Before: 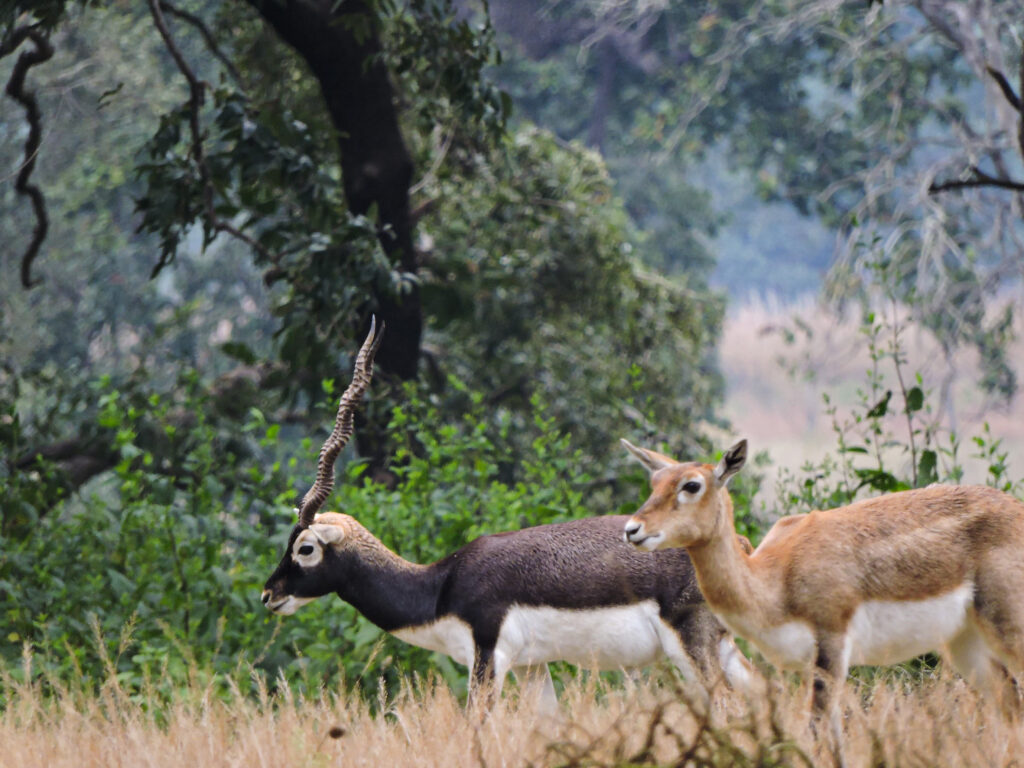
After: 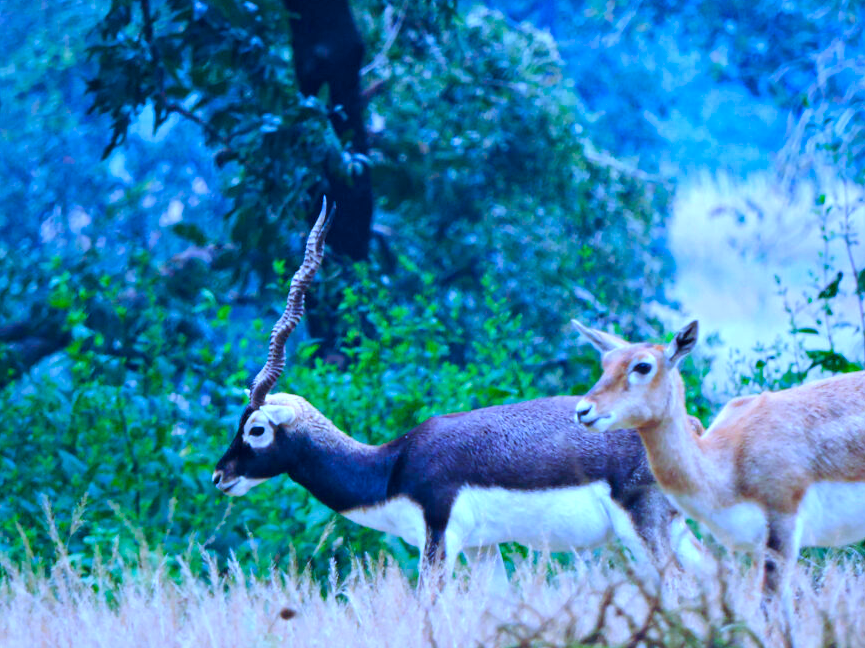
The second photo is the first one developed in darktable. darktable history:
color calibration: illuminant as shot in camera, x 0.462, y 0.419, temperature 2651.64 K
crop and rotate: left 4.842%, top 15.51%, right 10.668%
color balance rgb: perceptual saturation grading › global saturation 20%, perceptual saturation grading › highlights -50%, perceptual saturation grading › shadows 30%, perceptual brilliance grading › global brilliance 10%, perceptual brilliance grading › shadows 15%
